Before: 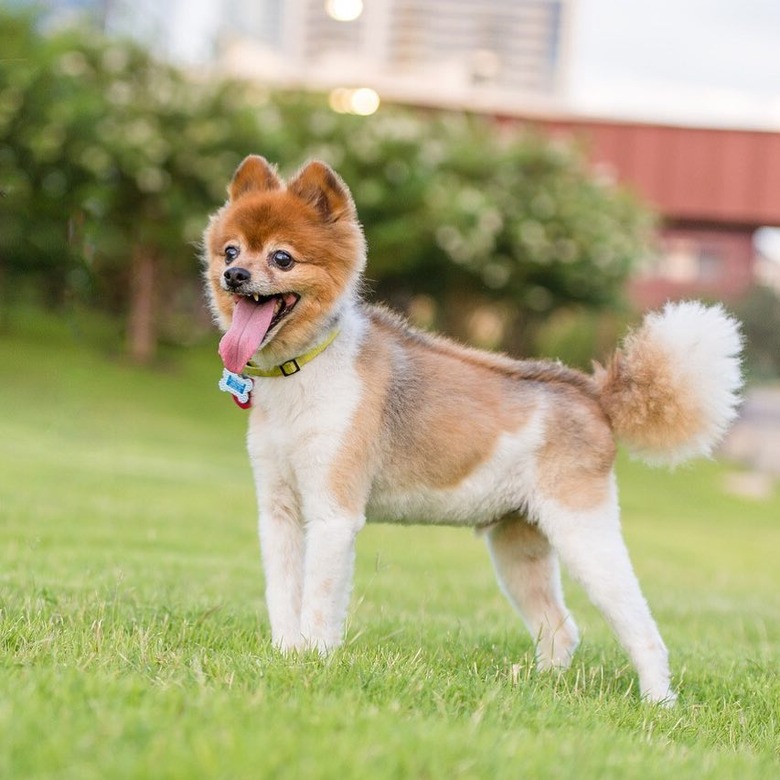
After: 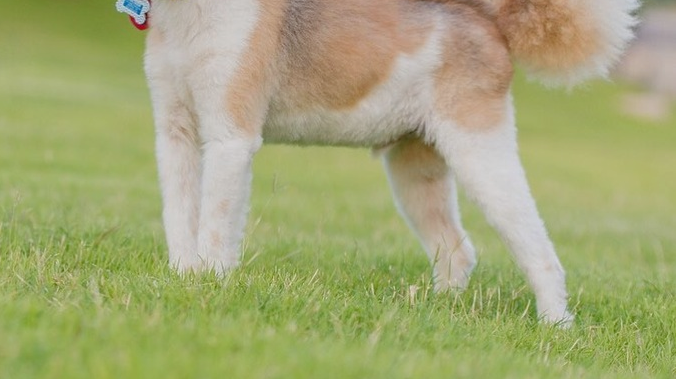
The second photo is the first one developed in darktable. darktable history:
crop and rotate: left 13.236%, top 48.67%, bottom 2.71%
color balance rgb: perceptual saturation grading › global saturation 0.309%, saturation formula JzAzBz (2021)
tone equalizer: -8 EV 0.223 EV, -7 EV 0.39 EV, -6 EV 0.386 EV, -5 EV 0.286 EV, -3 EV -0.254 EV, -2 EV -0.402 EV, -1 EV -0.415 EV, +0 EV -0.224 EV, edges refinement/feathering 500, mask exposure compensation -1.57 EV, preserve details no
